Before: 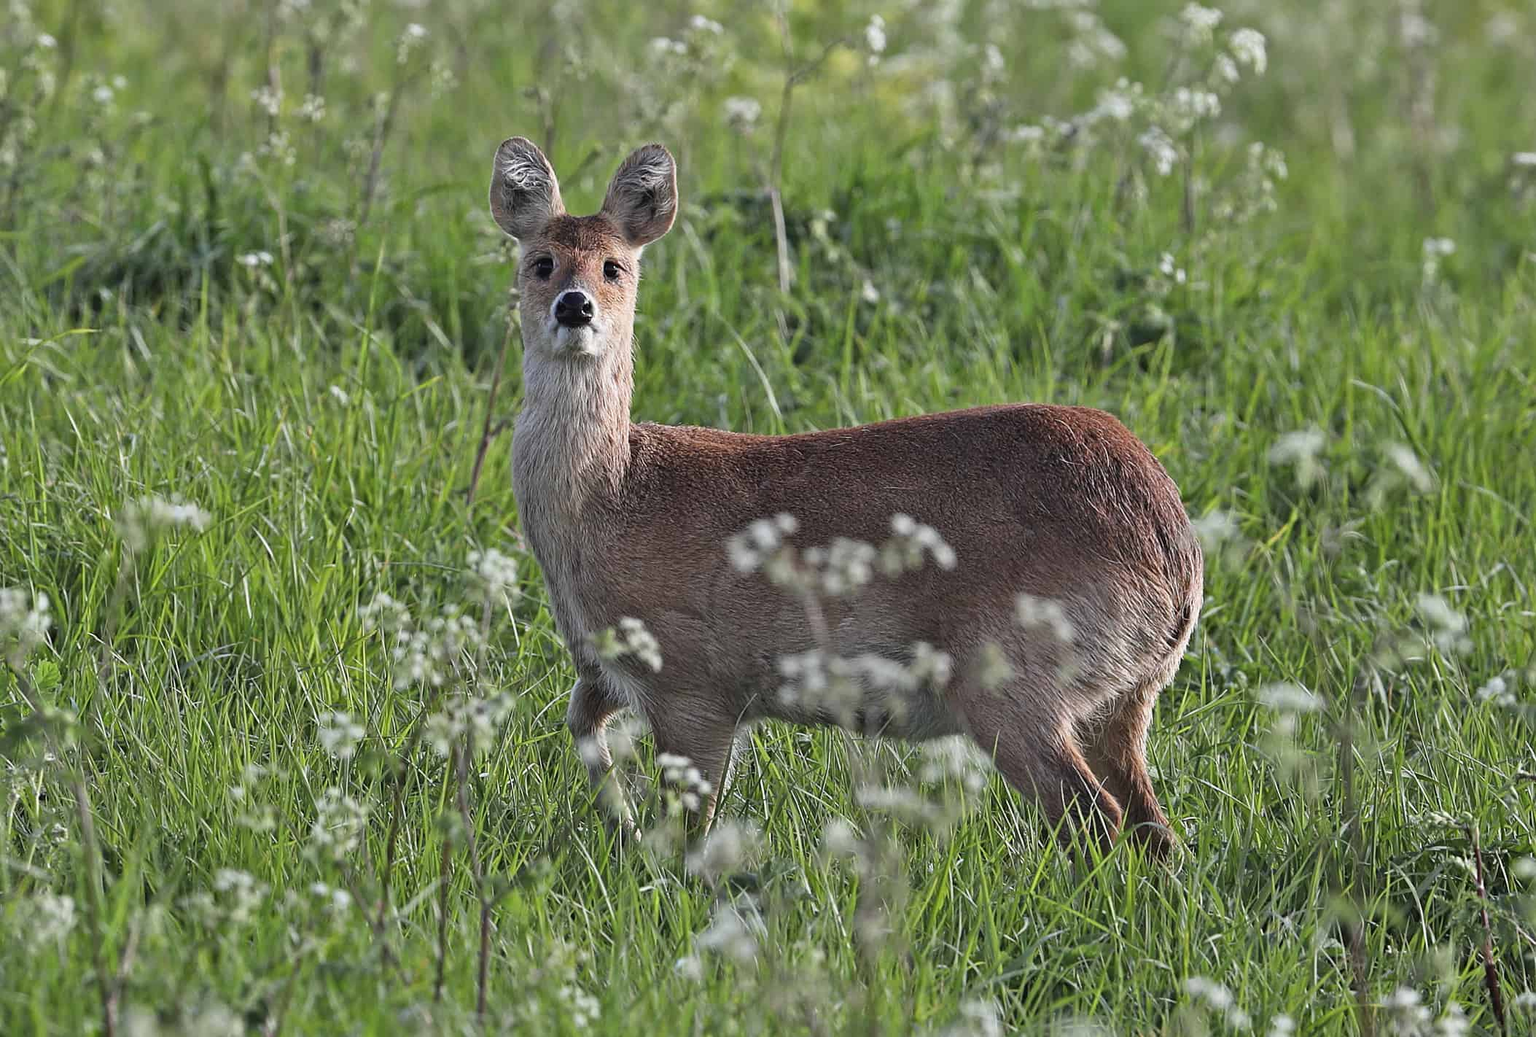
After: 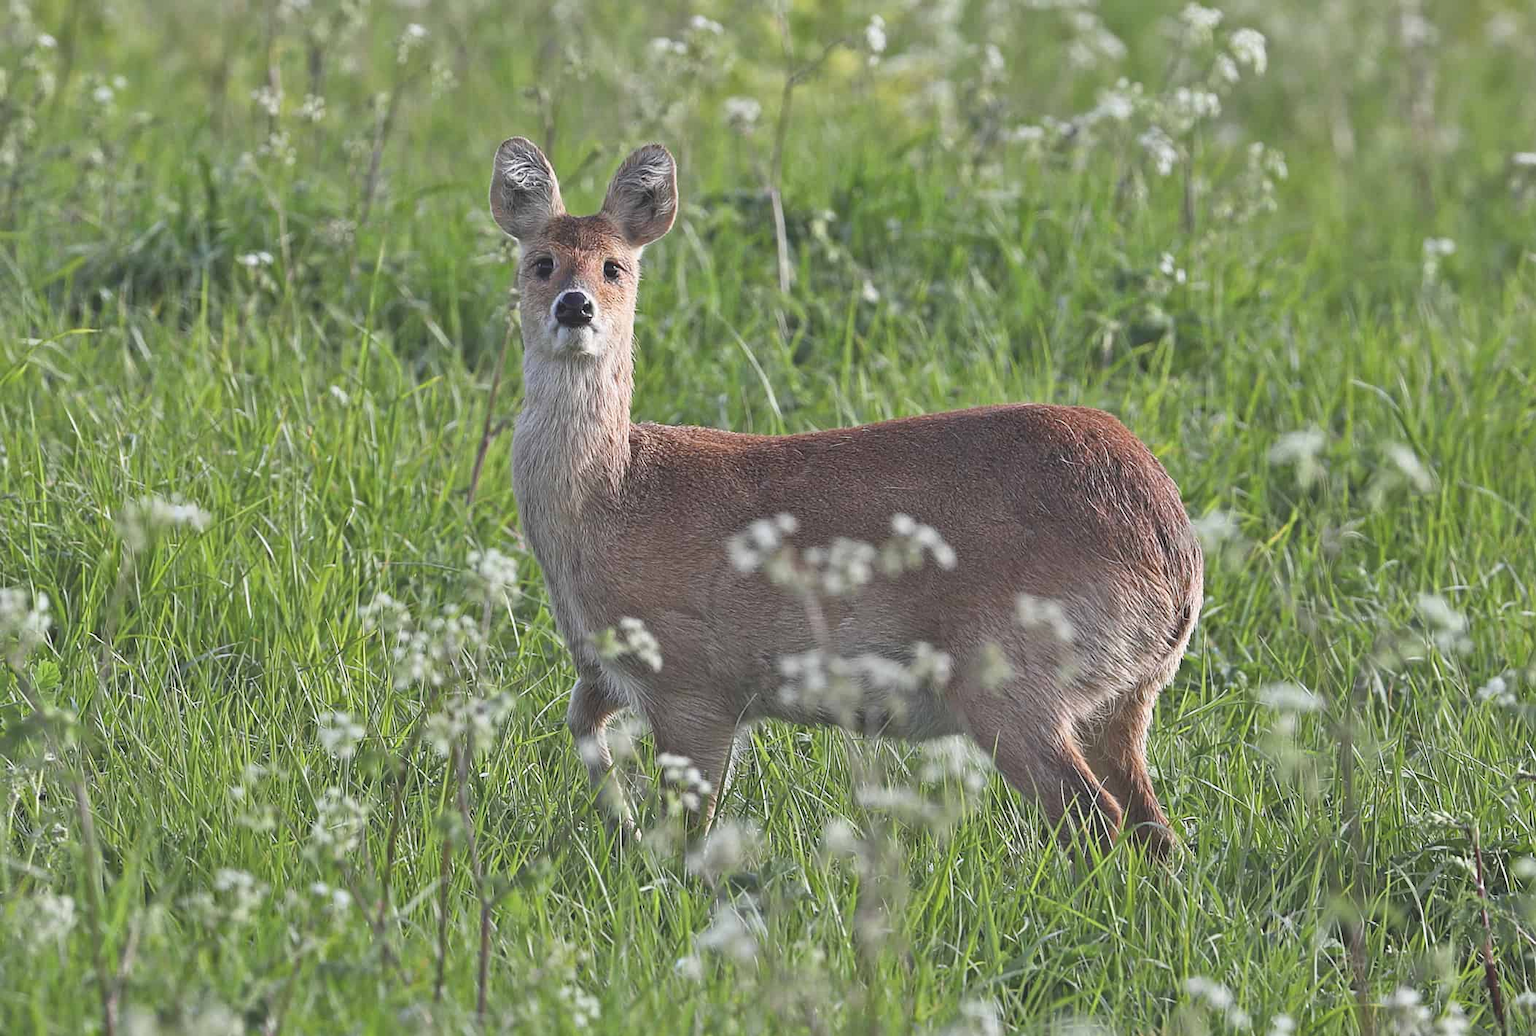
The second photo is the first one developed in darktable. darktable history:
shadows and highlights: radius 267.08, soften with gaussian
tone curve: curves: ch0 [(0, 0) (0.003, 0.144) (0.011, 0.149) (0.025, 0.159) (0.044, 0.183) (0.069, 0.207) (0.1, 0.236) (0.136, 0.269) (0.177, 0.303) (0.224, 0.339) (0.277, 0.38) (0.335, 0.428) (0.399, 0.478) (0.468, 0.539) (0.543, 0.604) (0.623, 0.679) (0.709, 0.755) (0.801, 0.836) (0.898, 0.918) (1, 1)], color space Lab, independent channels, preserve colors none
